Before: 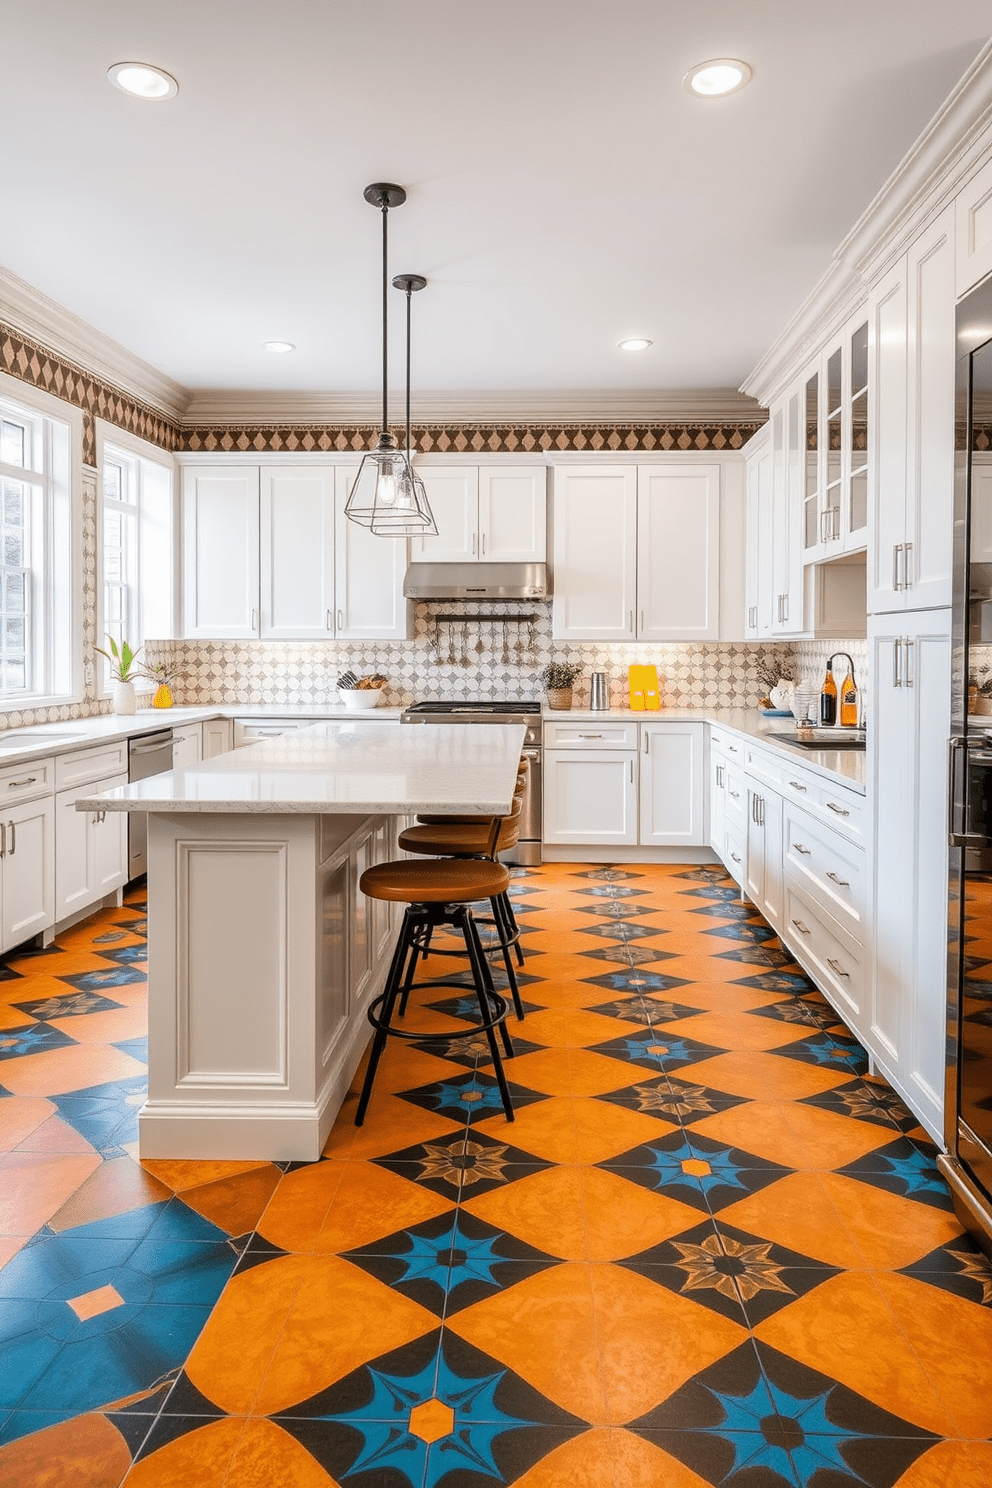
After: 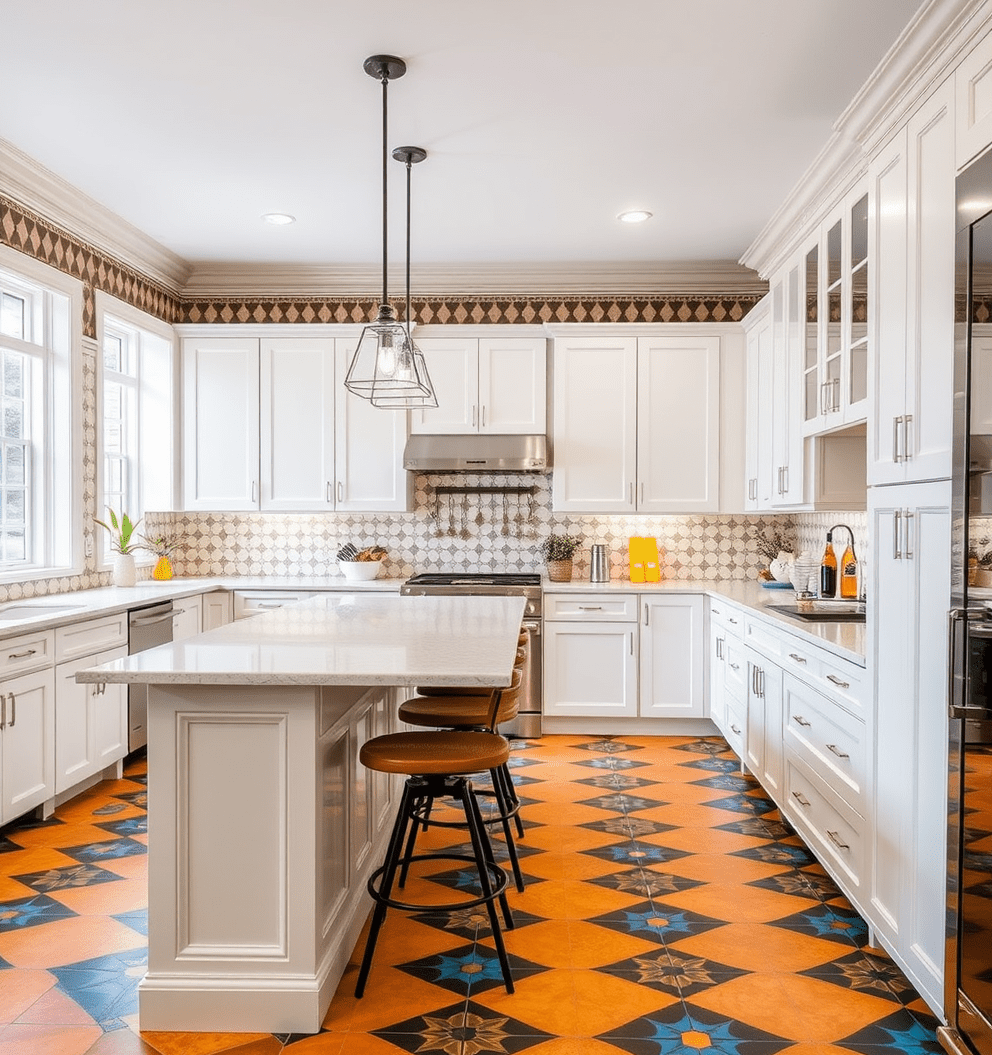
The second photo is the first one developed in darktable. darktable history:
crop and rotate: top 8.63%, bottom 20.431%
